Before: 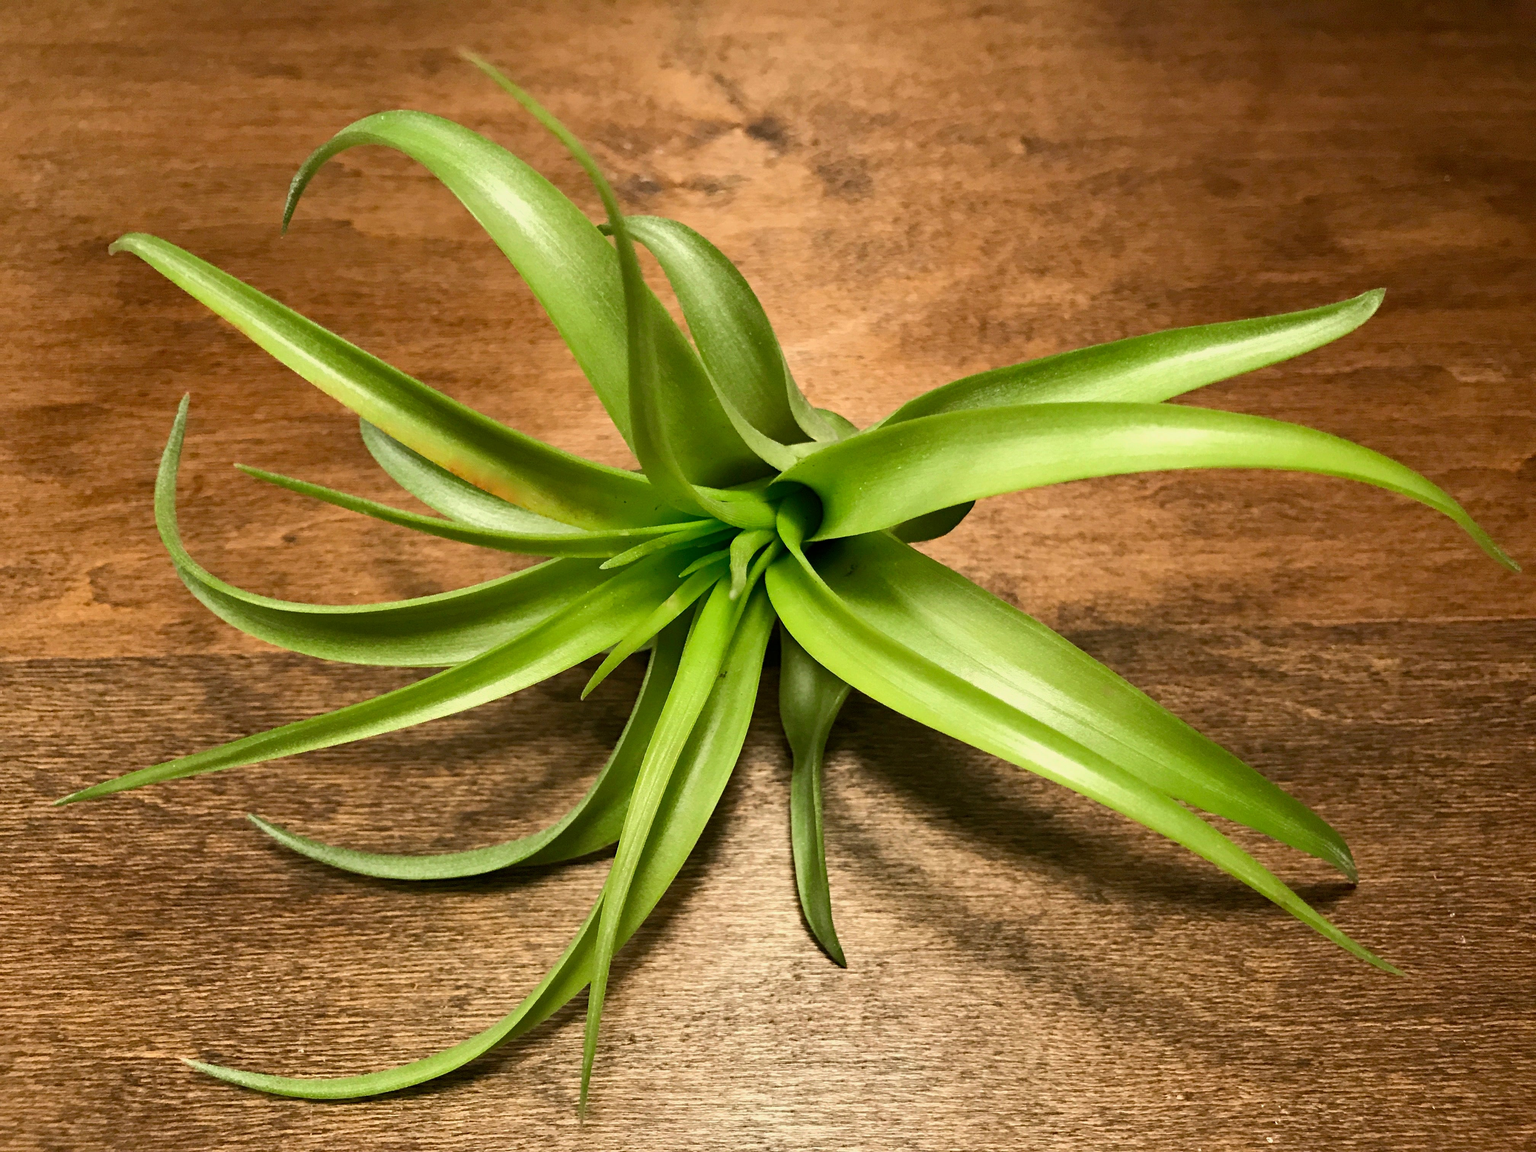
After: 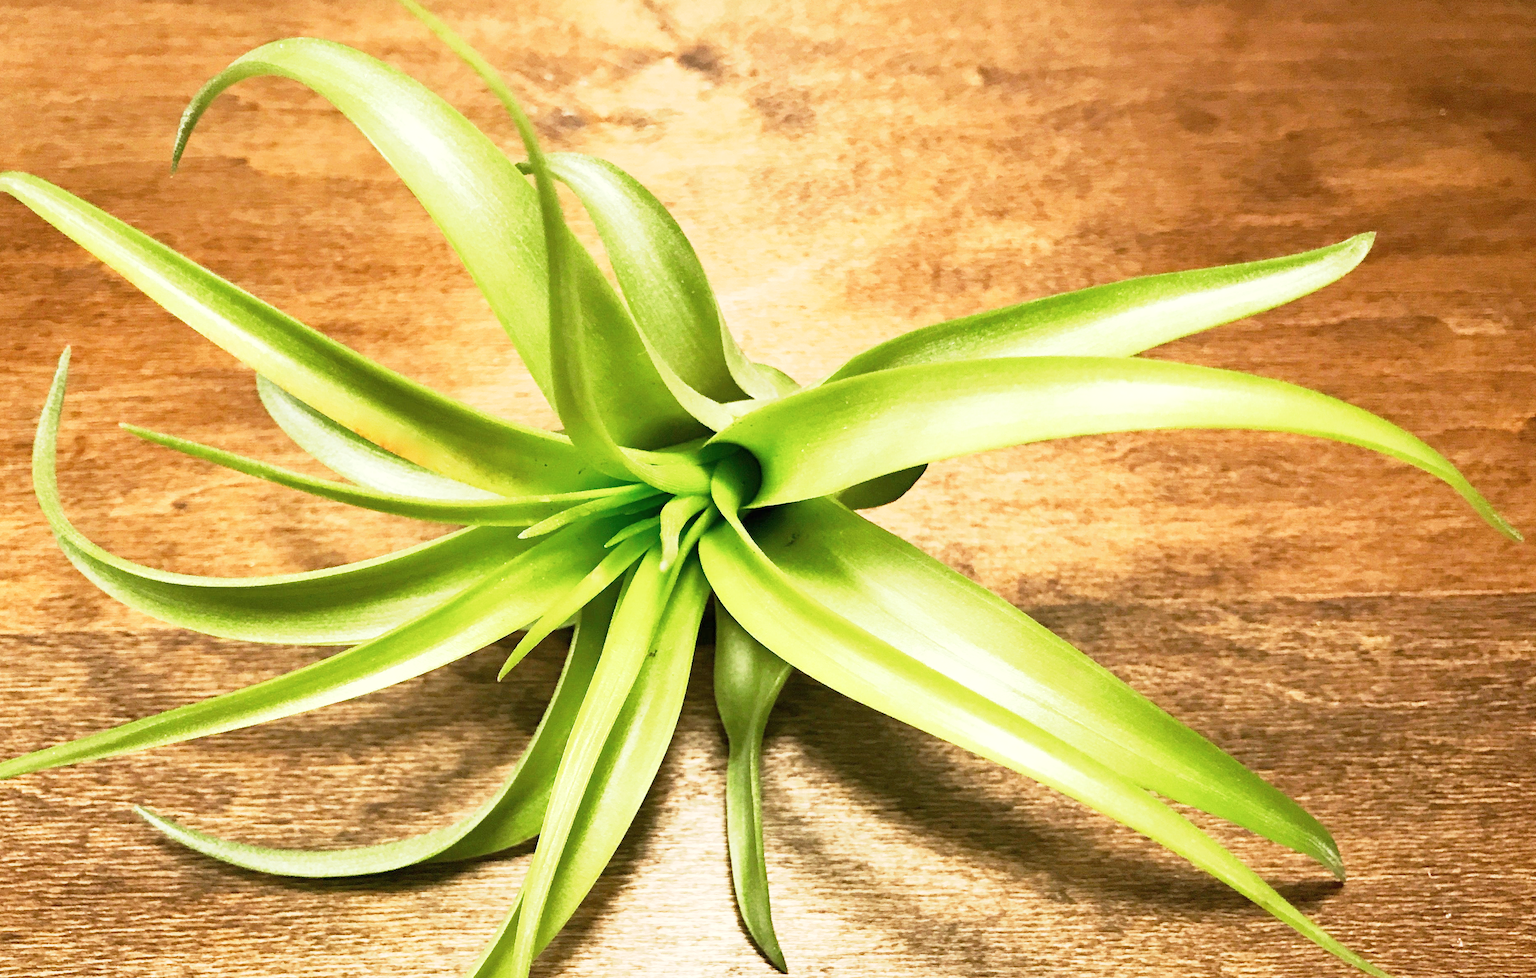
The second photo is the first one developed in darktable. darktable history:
base curve: curves: ch0 [(0, 0) (0.088, 0.125) (0.176, 0.251) (0.354, 0.501) (0.613, 0.749) (1, 0.877)], preserve colors none
contrast brightness saturation: saturation -0.05
crop: left 8.155%, top 6.611%, bottom 15.385%
exposure: black level correction 0, exposure 1 EV, compensate exposure bias true, compensate highlight preservation false
